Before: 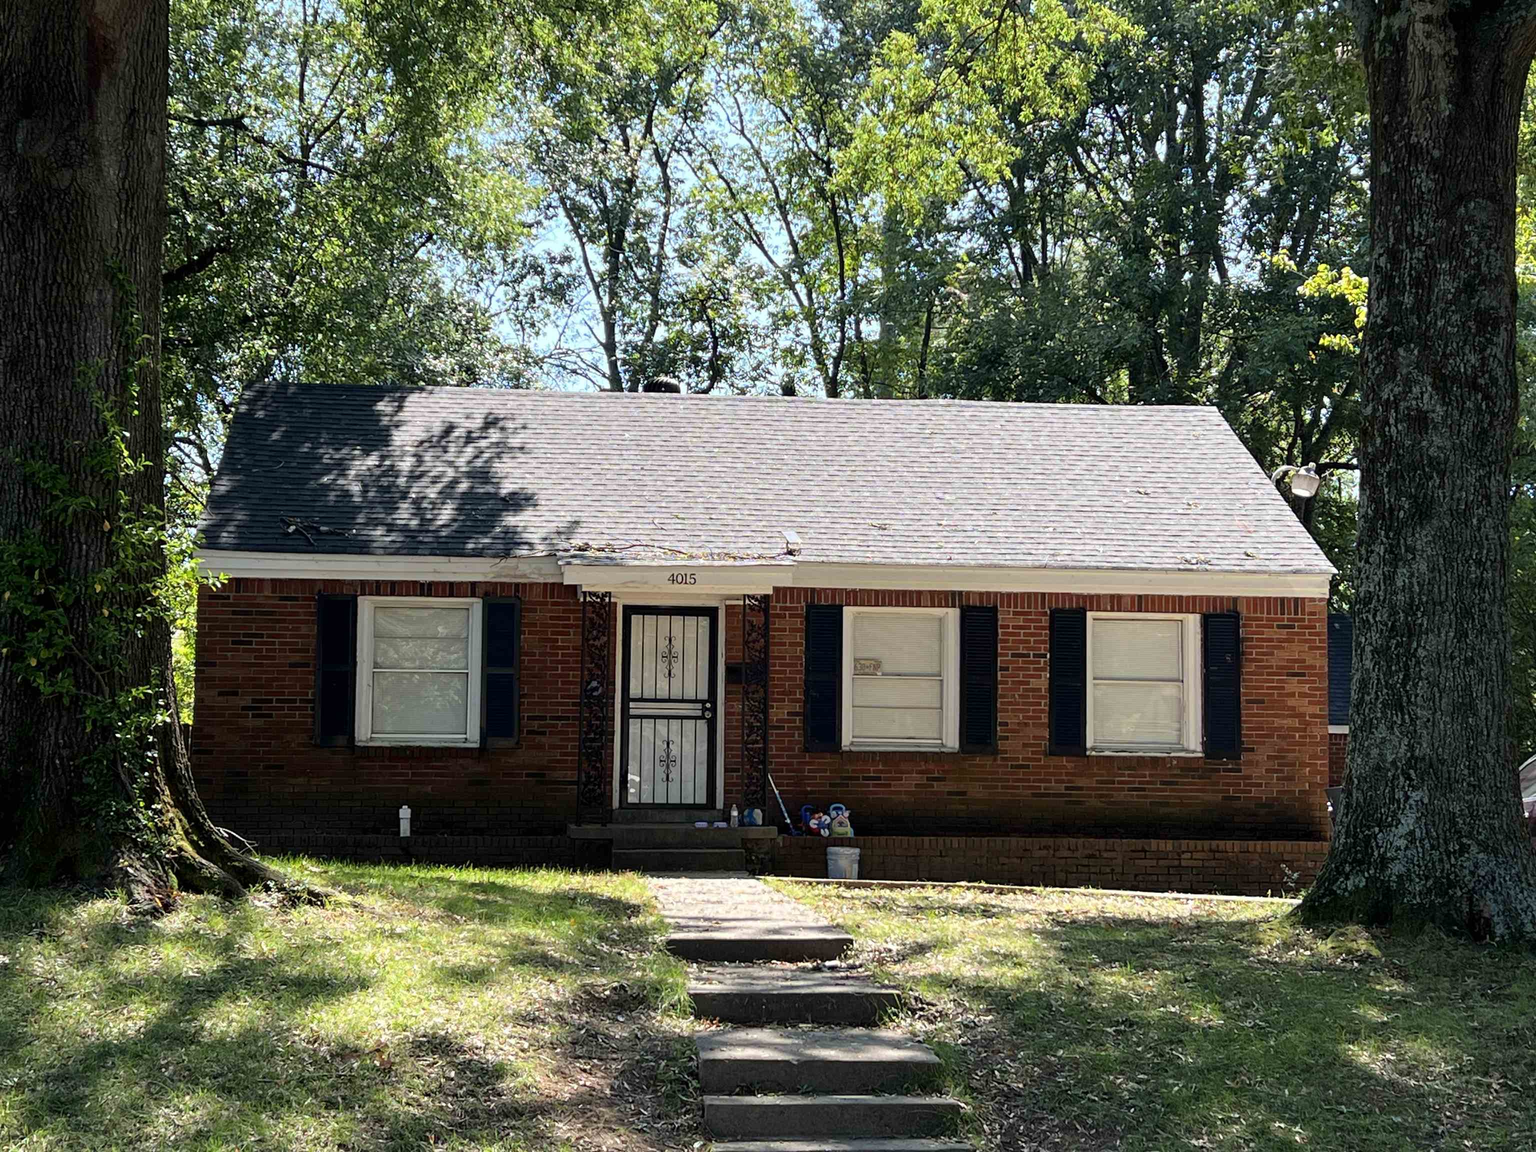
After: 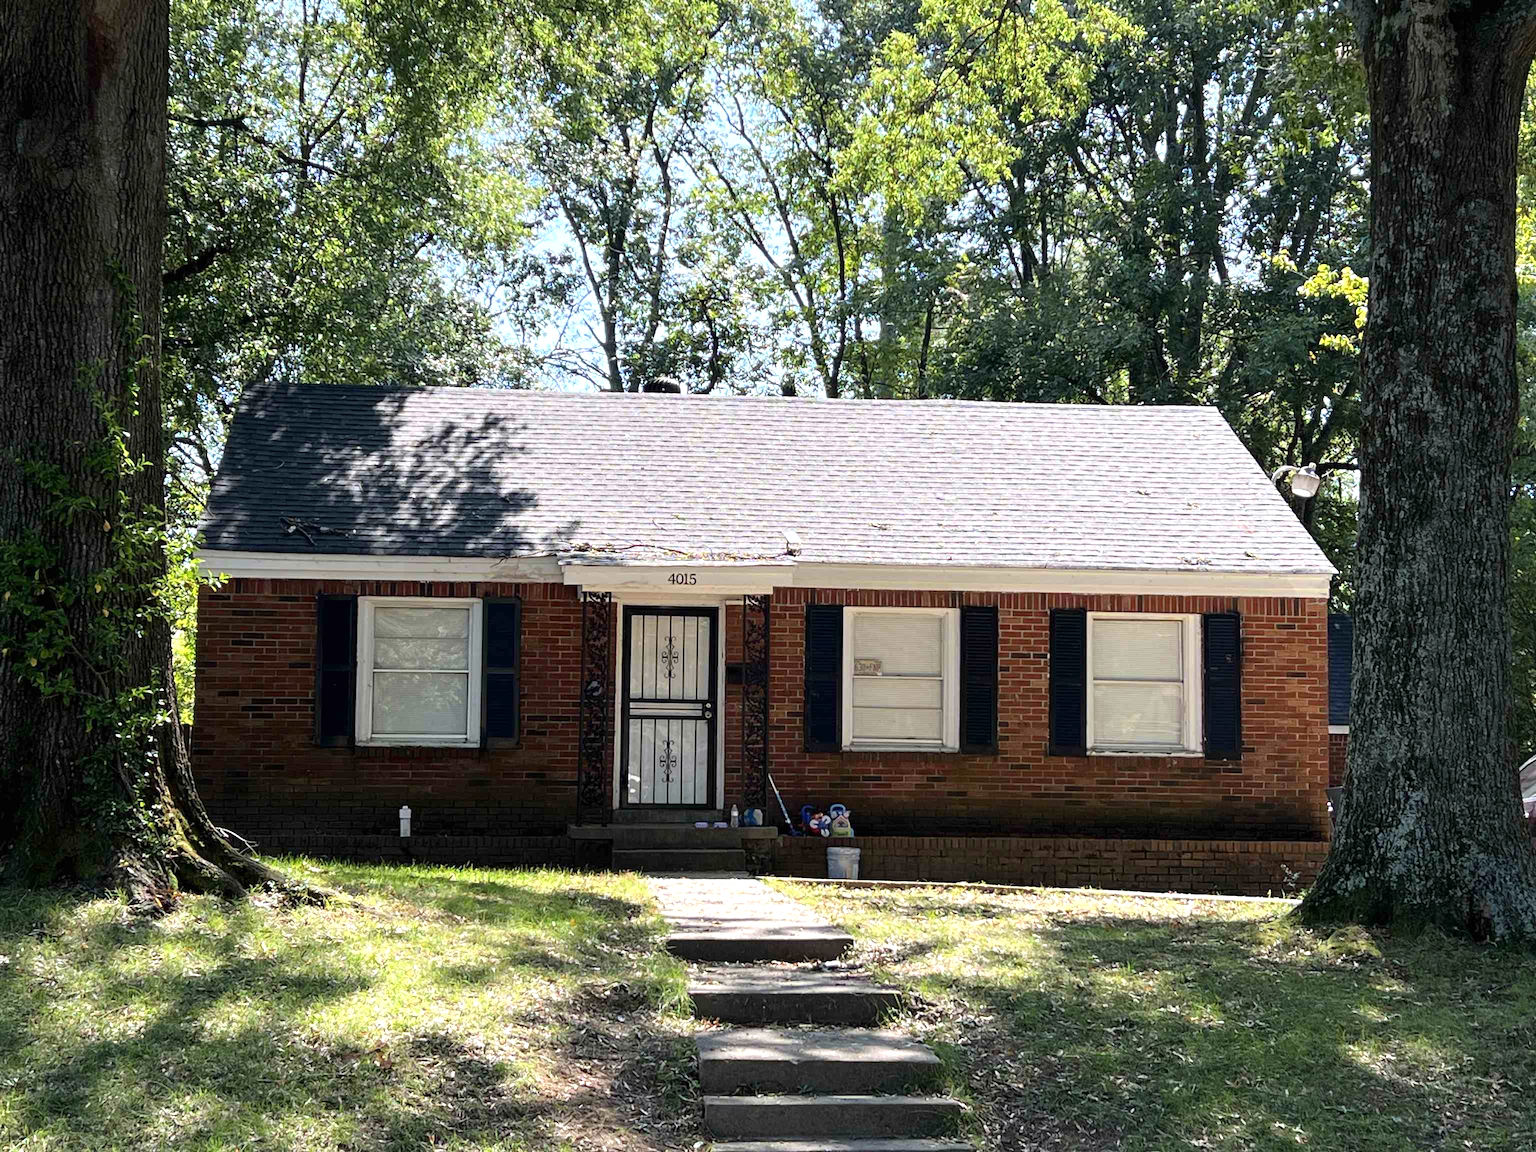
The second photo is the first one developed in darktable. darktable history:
exposure: exposure 0.367 EV, compensate highlight preservation false
white balance: red 1.004, blue 1.024
